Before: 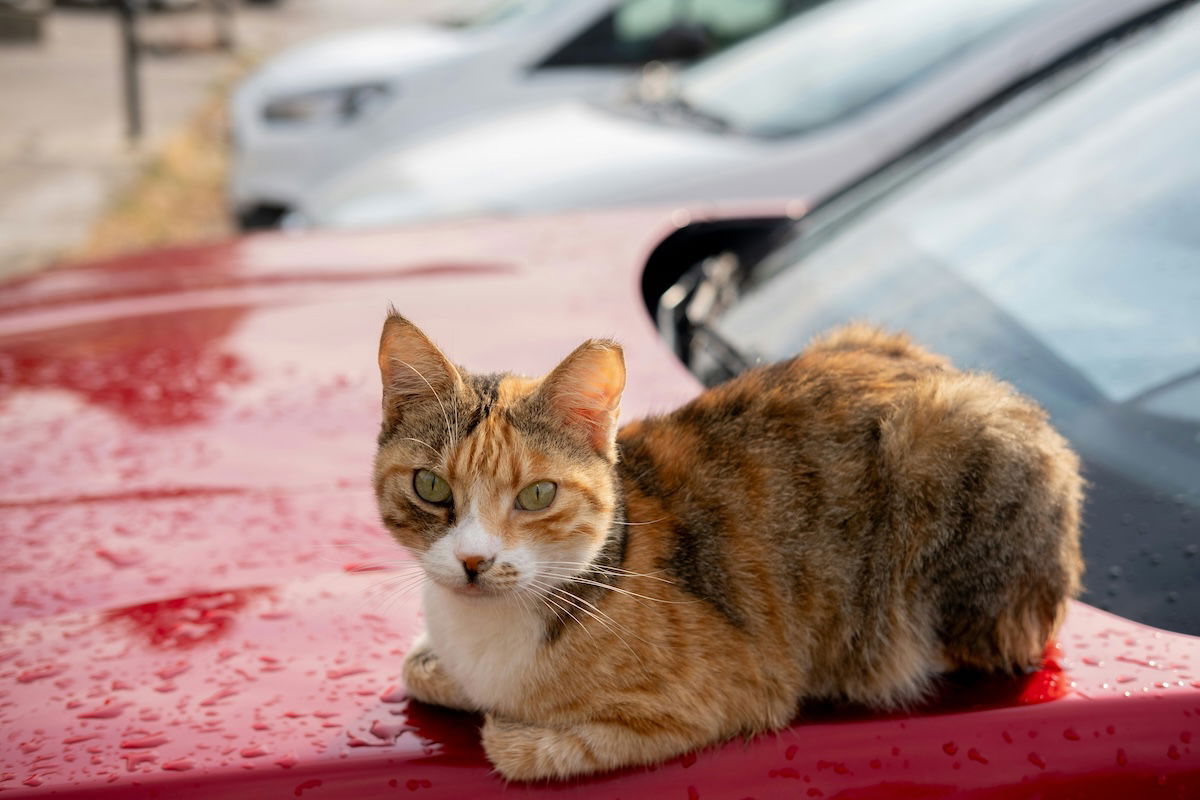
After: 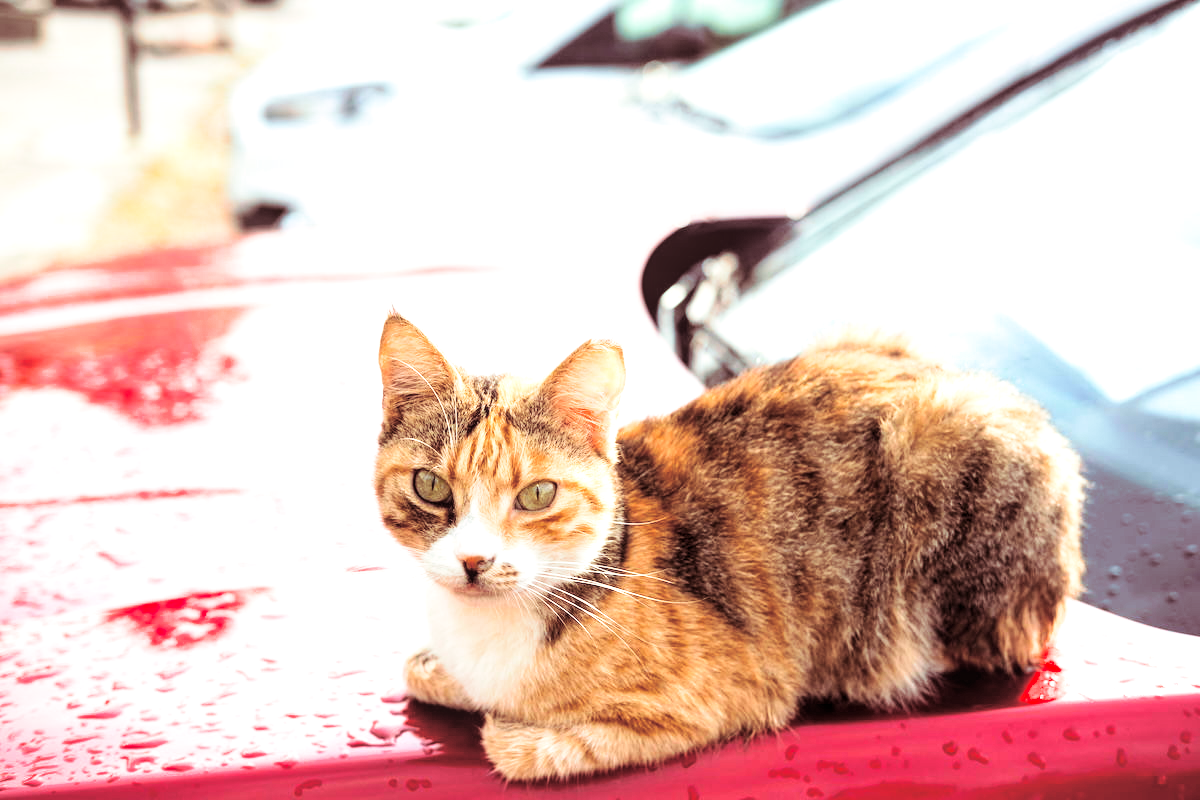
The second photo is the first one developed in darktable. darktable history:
split-toning: highlights › hue 180°
tone curve: curves: ch0 [(0, 0) (0.004, 0.001) (0.133, 0.132) (0.325, 0.395) (0.455, 0.565) (0.832, 0.925) (1, 1)], color space Lab, linked channels, preserve colors none
exposure: black level correction -0.002, exposure 1.115 EV, compensate highlight preservation false
local contrast: on, module defaults
